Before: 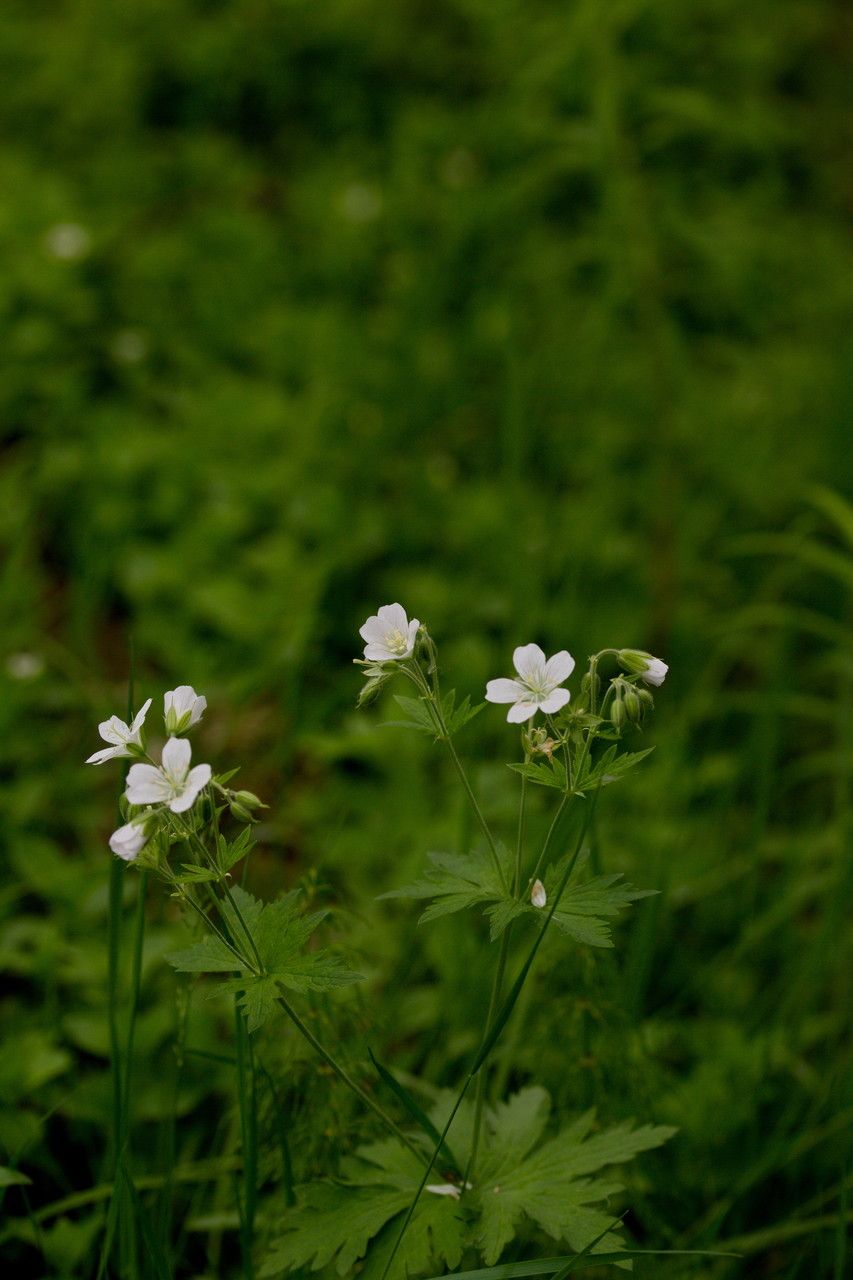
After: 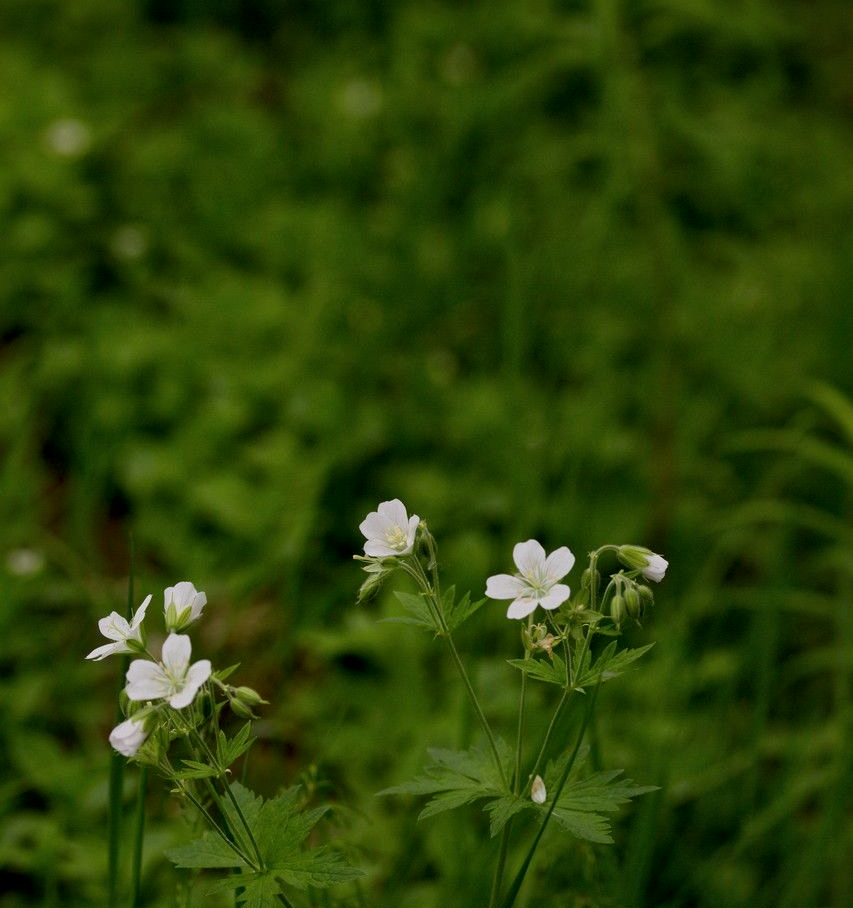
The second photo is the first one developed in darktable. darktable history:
crop and rotate: top 8.138%, bottom 20.871%
local contrast: mode bilateral grid, contrast 20, coarseness 51, detail 120%, midtone range 0.2
